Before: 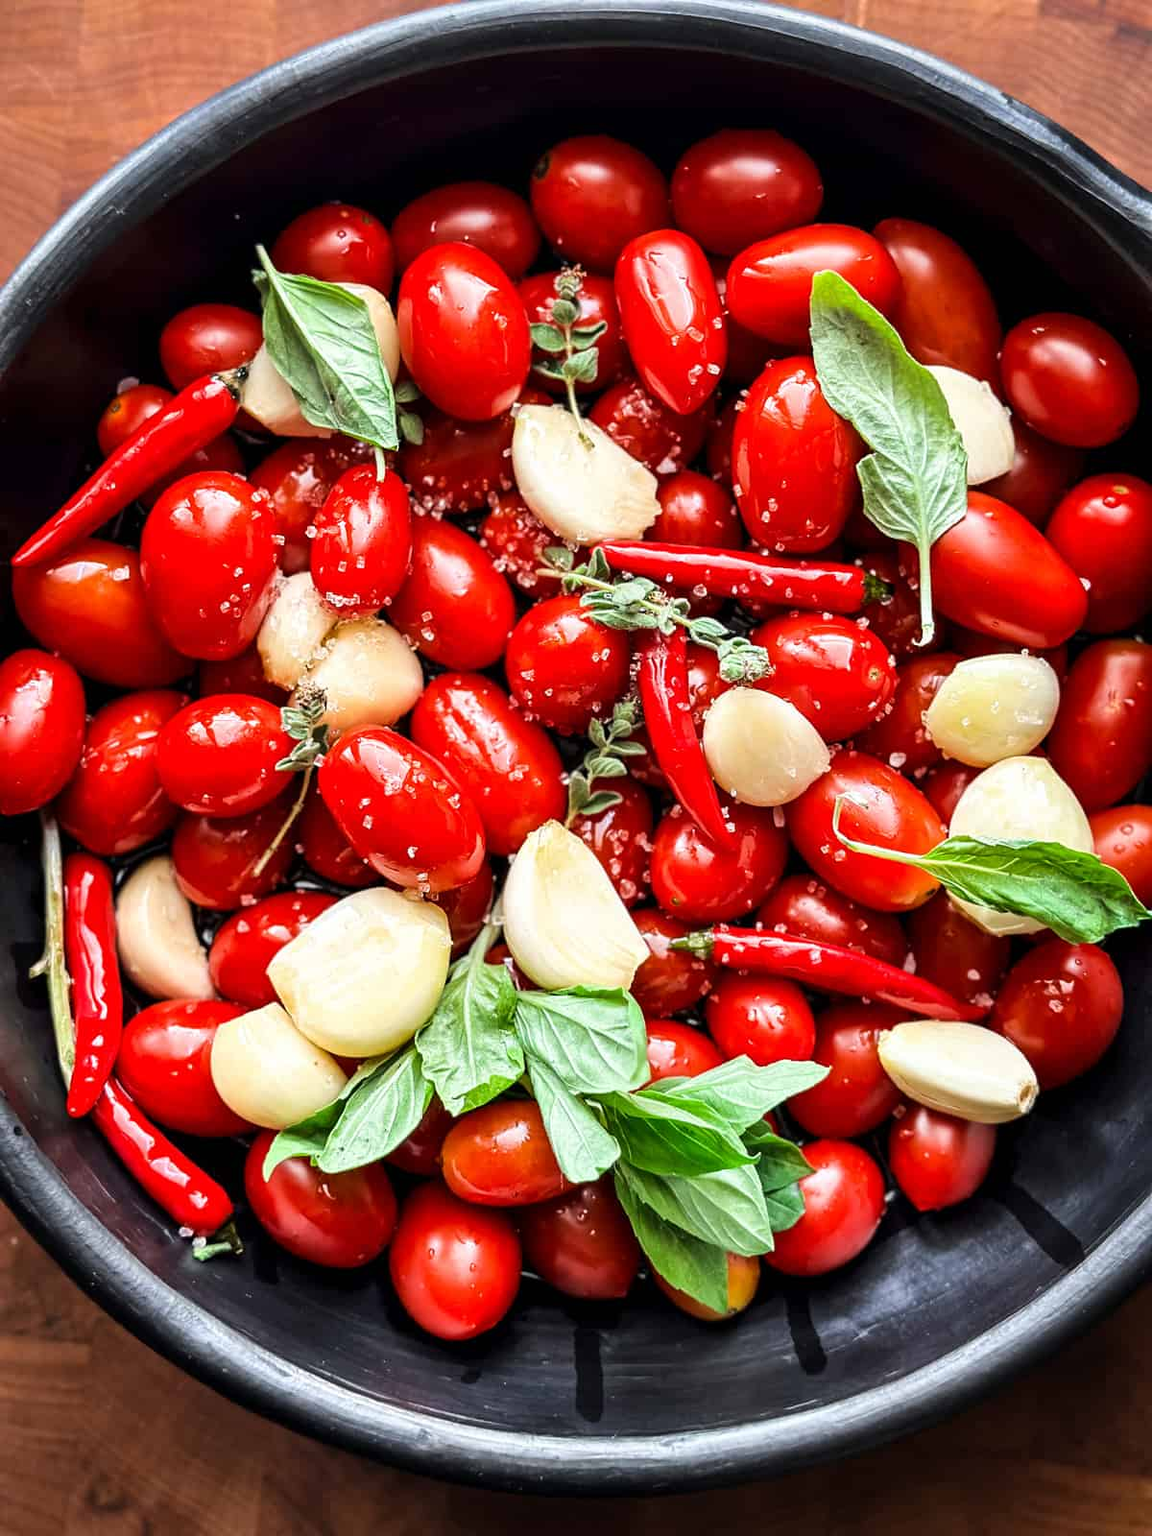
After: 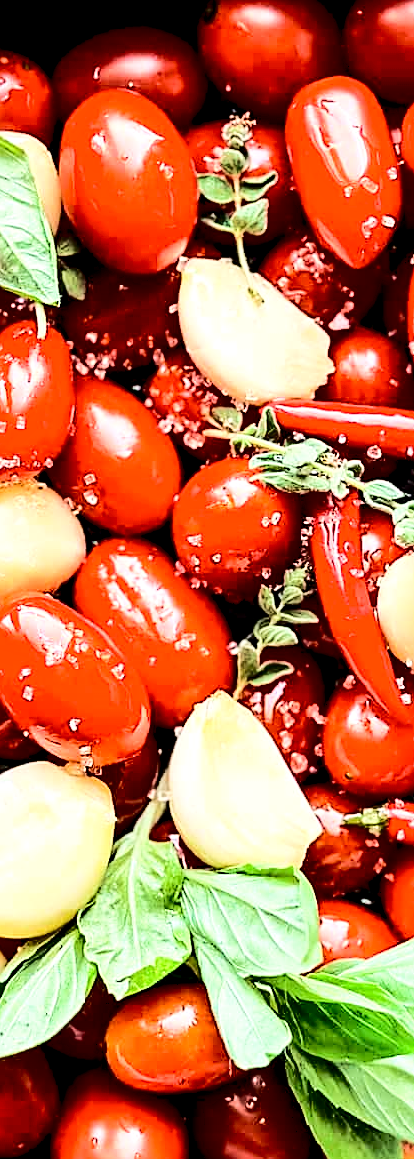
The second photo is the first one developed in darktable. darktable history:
local contrast: highlights 101%, shadows 98%, detail 119%, midtone range 0.2
crop and rotate: left 29.629%, top 10.193%, right 35.848%, bottom 17.337%
base curve: curves: ch0 [(0, 0) (0.032, 0.025) (0.121, 0.166) (0.206, 0.329) (0.605, 0.79) (1, 1)]
exposure: black level correction 0.009, exposure 0.017 EV, compensate highlight preservation false
sharpen: on, module defaults
tone curve: curves: ch0 [(0, 0) (0.003, 0.002) (0.011, 0.009) (0.025, 0.018) (0.044, 0.03) (0.069, 0.043) (0.1, 0.057) (0.136, 0.079) (0.177, 0.125) (0.224, 0.178) (0.277, 0.255) (0.335, 0.341) (0.399, 0.443) (0.468, 0.553) (0.543, 0.644) (0.623, 0.718) (0.709, 0.779) (0.801, 0.849) (0.898, 0.929) (1, 1)], color space Lab, independent channels, preserve colors none
velvia: on, module defaults
